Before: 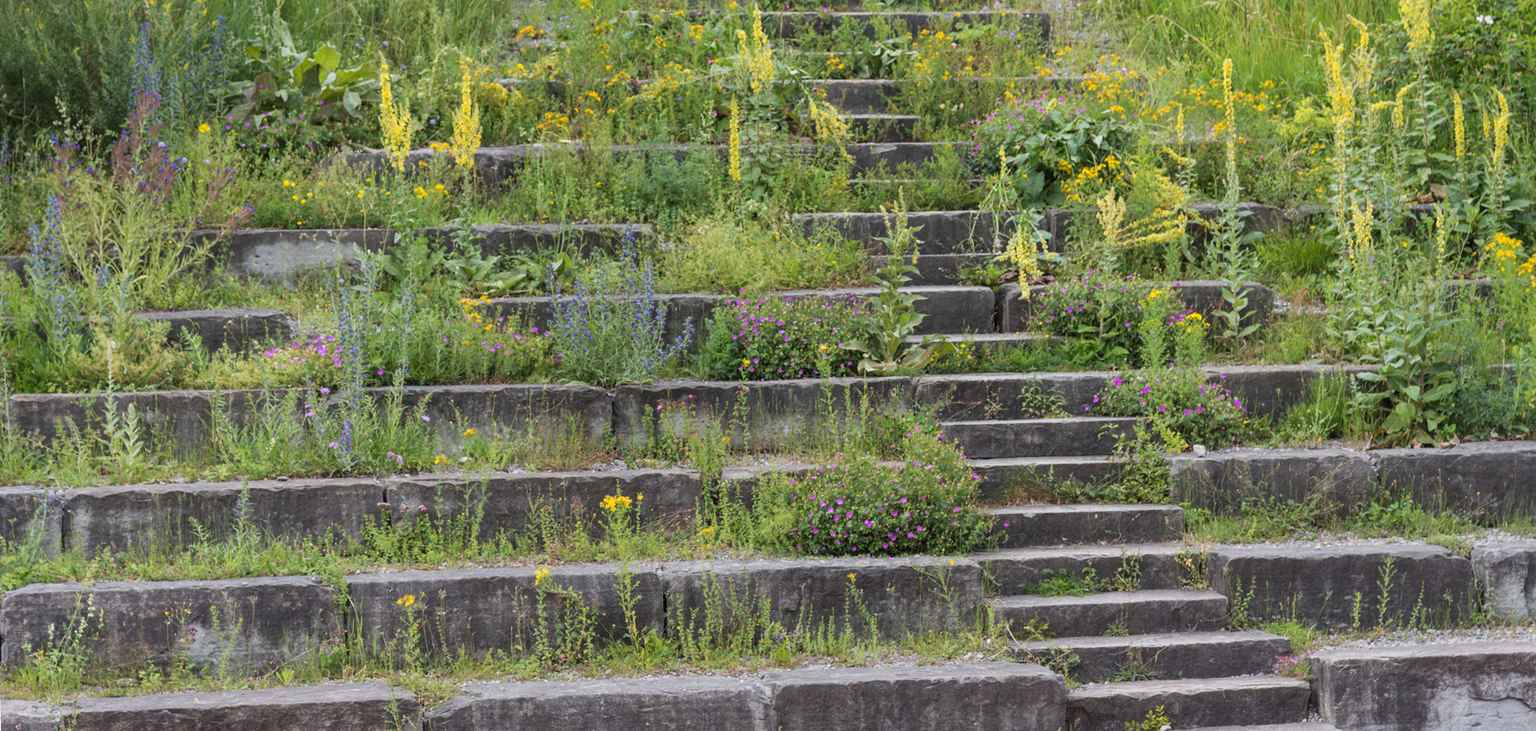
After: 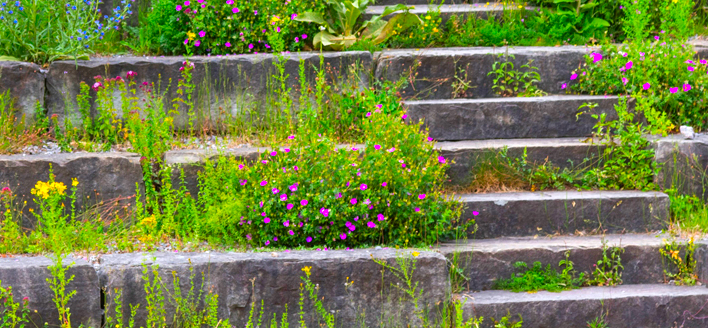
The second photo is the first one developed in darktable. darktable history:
color correction: saturation 2.15
exposure: black level correction 0.001, exposure 0.5 EV, compensate exposure bias true, compensate highlight preservation false
crop: left 37.221%, top 45.169%, right 20.63%, bottom 13.777%
